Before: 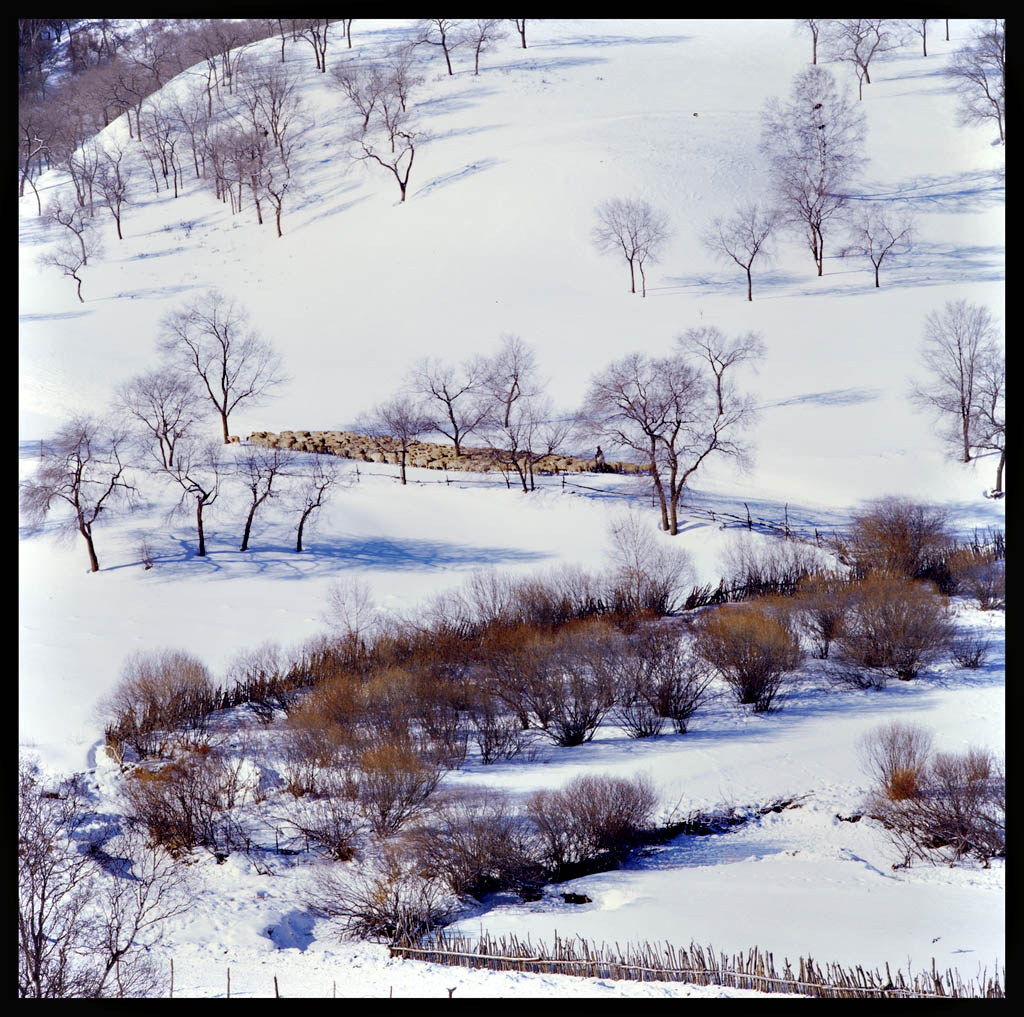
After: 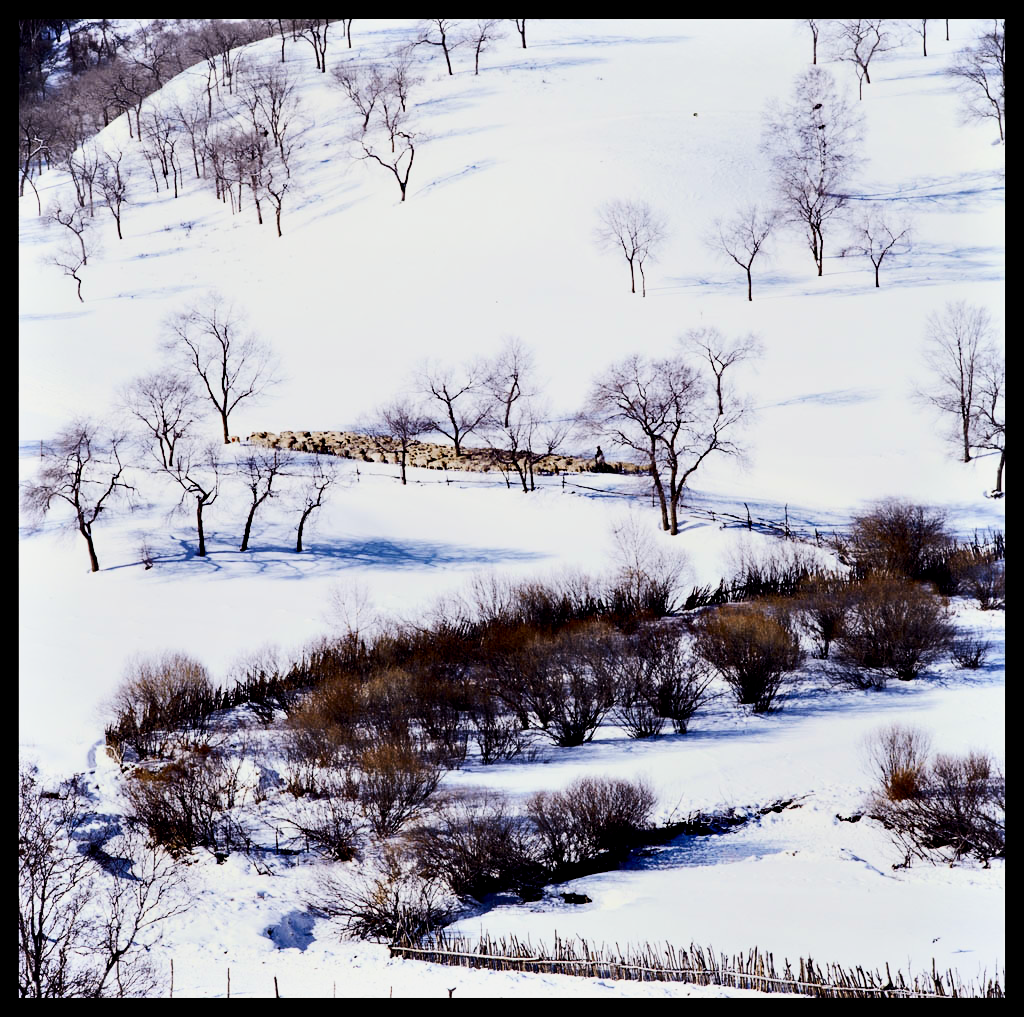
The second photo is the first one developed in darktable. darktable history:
filmic rgb: black relative exposure -5 EV, hardness 2.88, contrast 1.3
contrast brightness saturation: contrast 0.28
